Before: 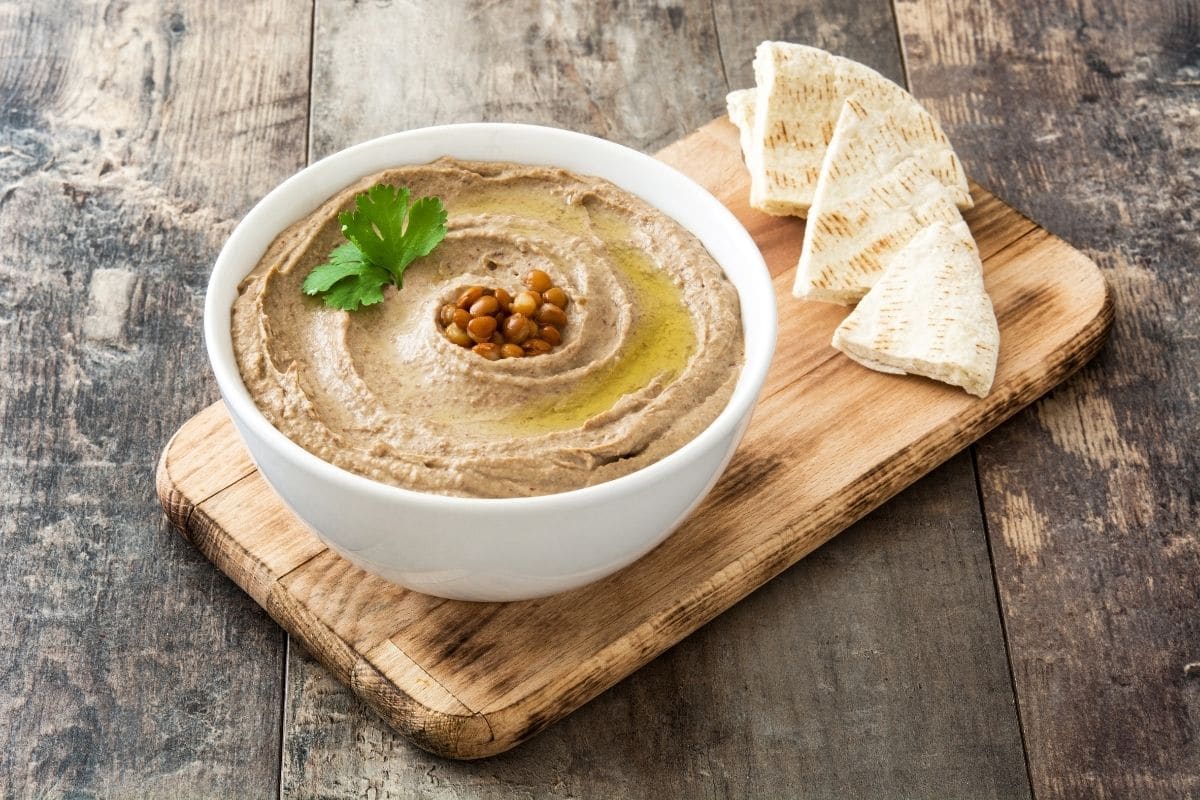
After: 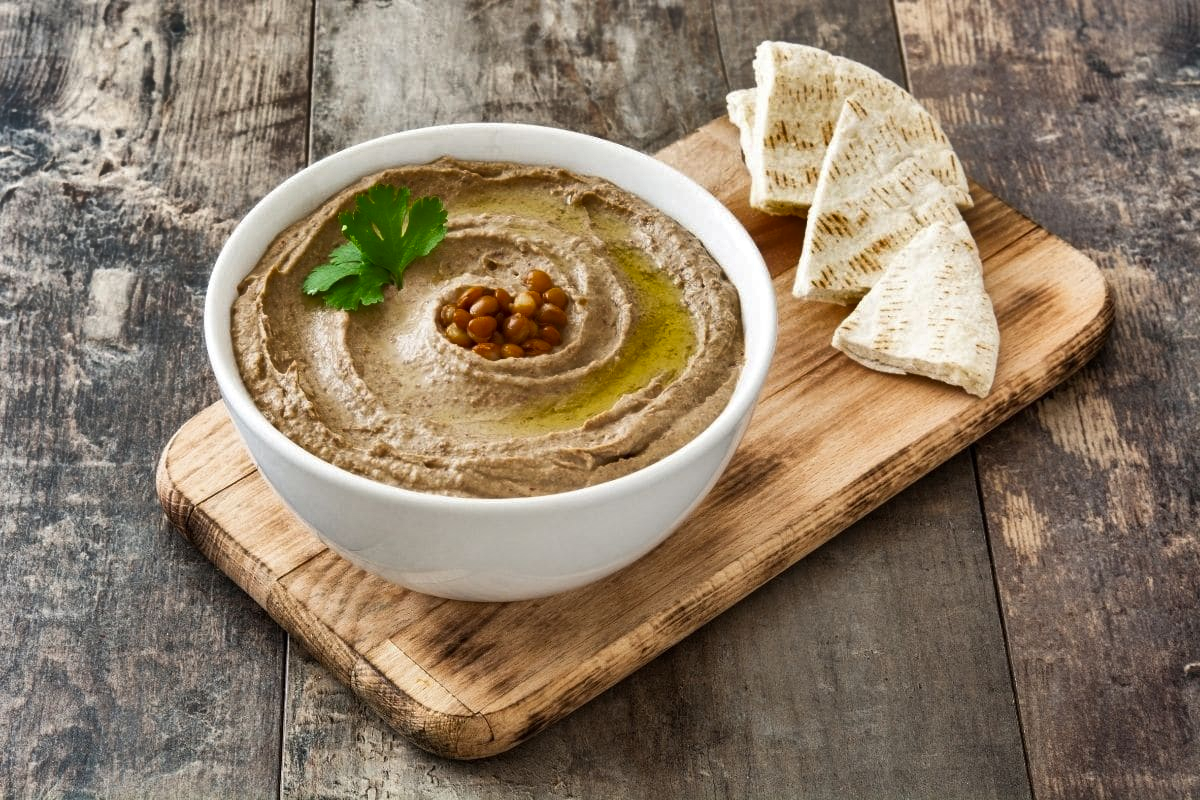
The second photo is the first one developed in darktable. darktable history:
white balance: emerald 1
shadows and highlights: shadows 20.91, highlights -82.73, soften with gaussian
